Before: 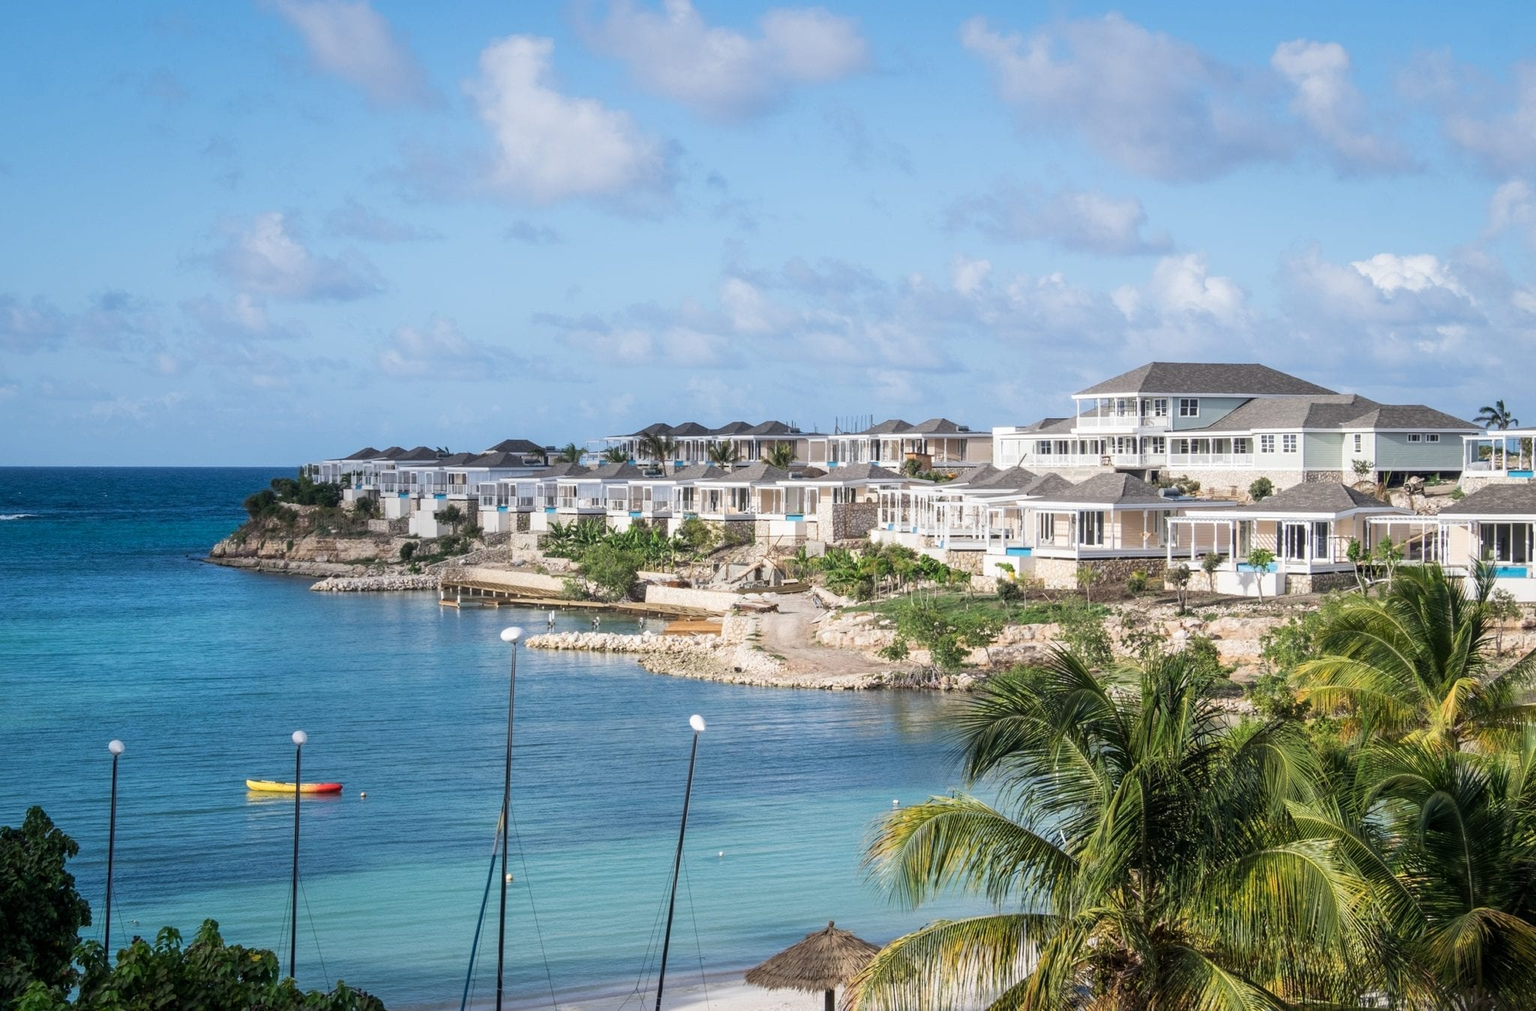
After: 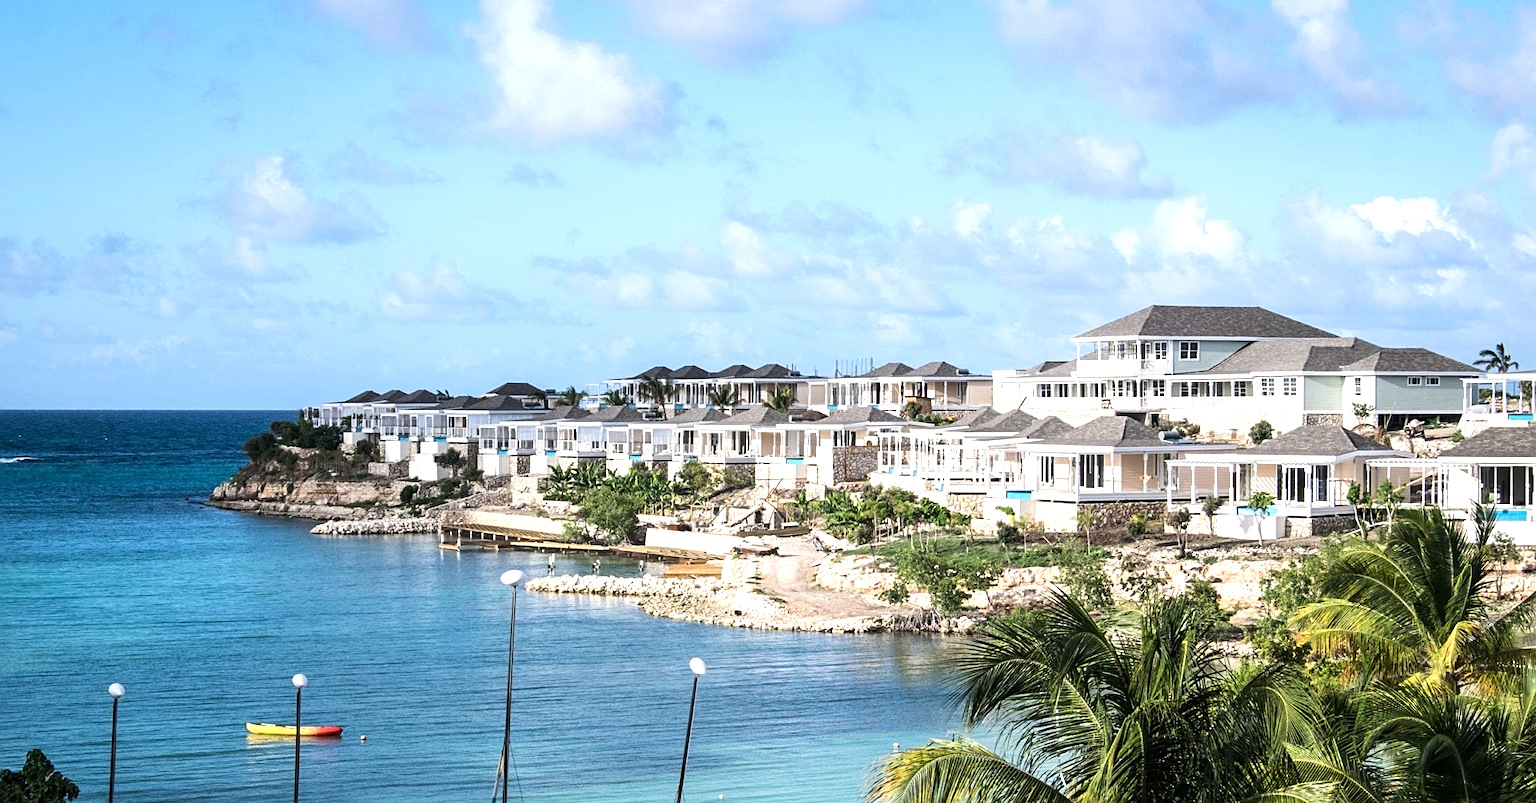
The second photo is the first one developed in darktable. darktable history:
crop and rotate: top 5.657%, bottom 14.868%
tone equalizer: -8 EV -0.727 EV, -7 EV -0.688 EV, -6 EV -0.569 EV, -5 EV -0.372 EV, -3 EV 0.396 EV, -2 EV 0.6 EV, -1 EV 0.686 EV, +0 EV 0.73 EV, edges refinement/feathering 500, mask exposure compensation -1.57 EV, preserve details no
sharpen: radius 2.493, amount 0.337
